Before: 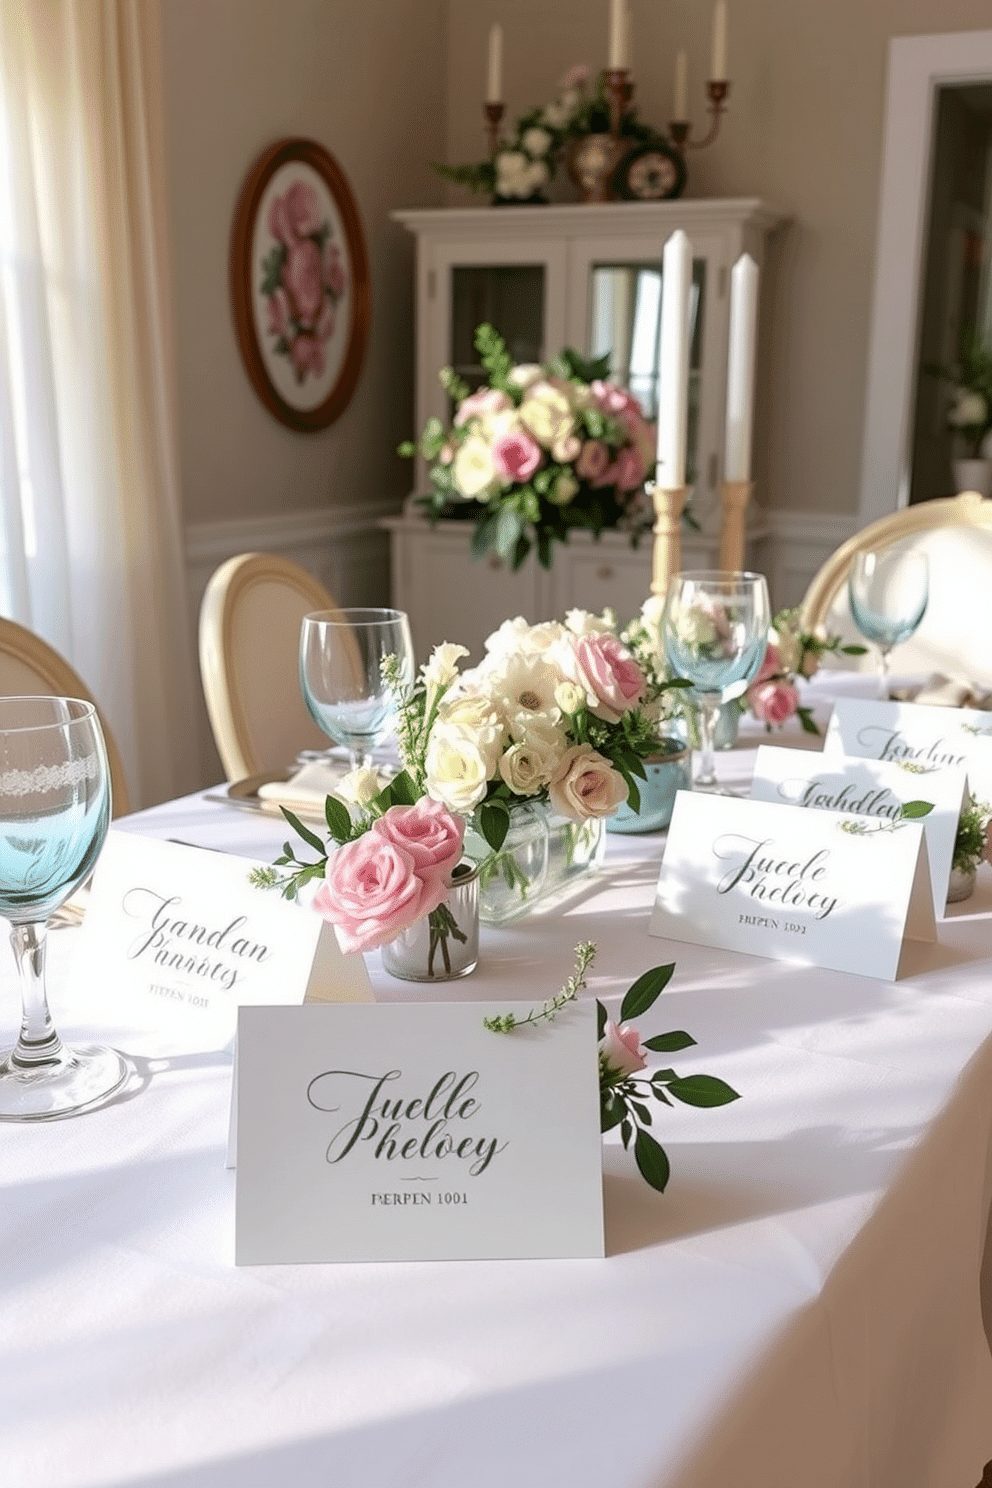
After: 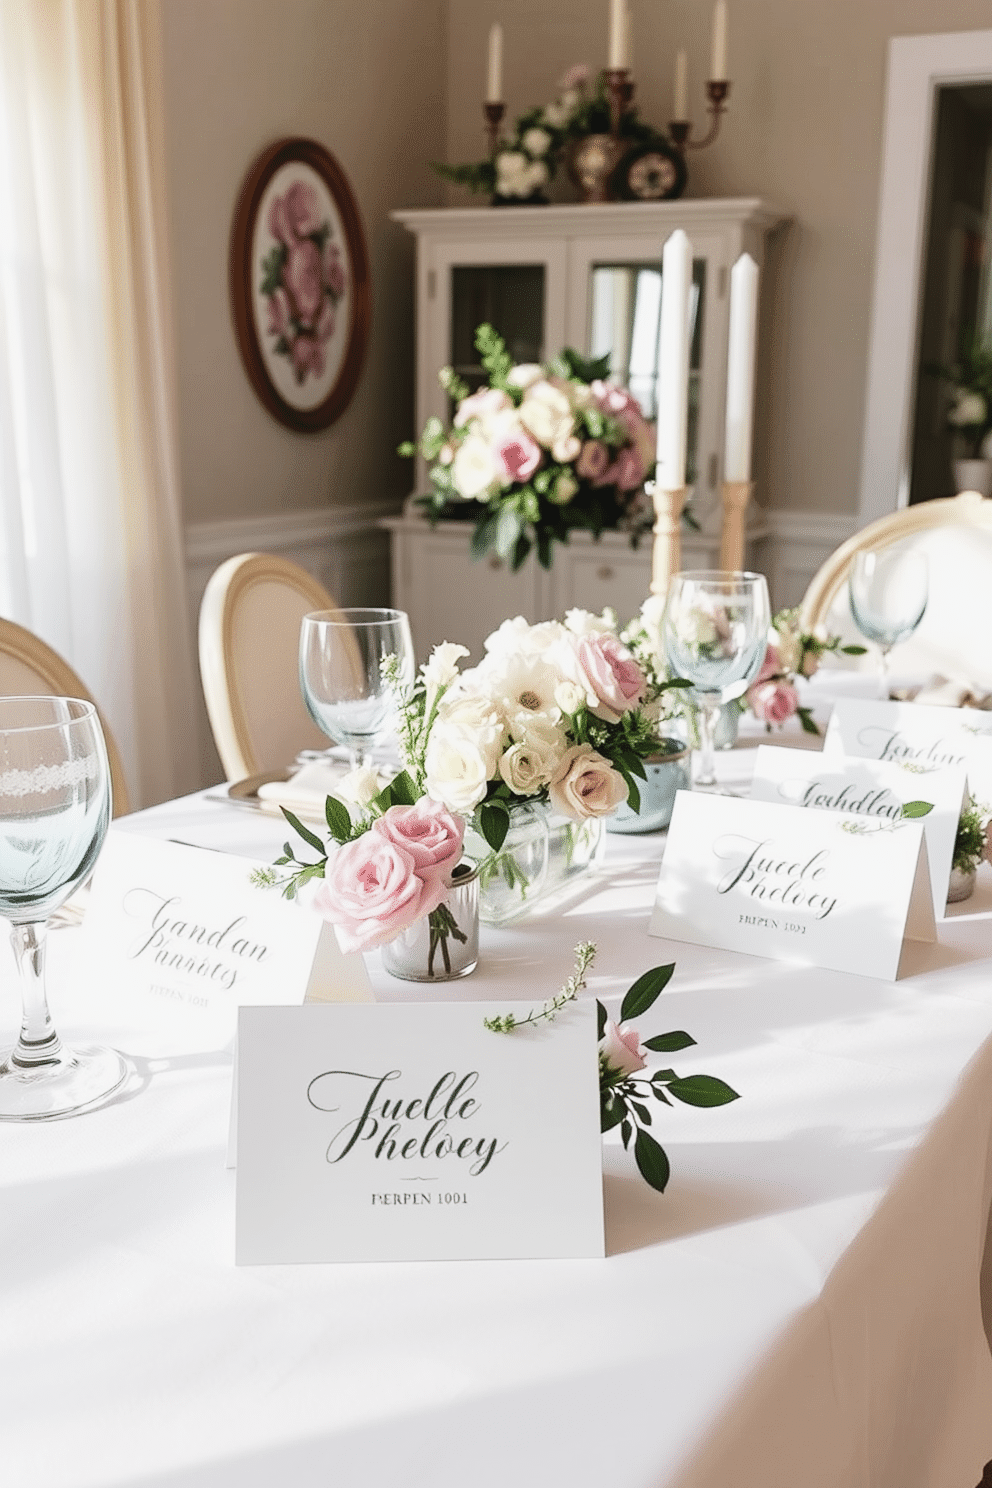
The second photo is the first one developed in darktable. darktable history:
tone curve: curves: ch0 [(0, 0.036) (0.037, 0.042) (0.167, 0.143) (0.433, 0.502) (0.531, 0.637) (0.696, 0.825) (0.856, 0.92) (1, 0.98)]; ch1 [(0, 0) (0.424, 0.383) (0.482, 0.459) (0.501, 0.5) (0.522, 0.526) (0.559, 0.563) (0.604, 0.646) (0.715, 0.729) (1, 1)]; ch2 [(0, 0) (0.369, 0.388) (0.45, 0.48) (0.499, 0.502) (0.504, 0.504) (0.512, 0.526) (0.581, 0.595) (0.708, 0.786) (1, 1)], preserve colors none
contrast brightness saturation: contrast -0.042, saturation -0.392
color zones: curves: ch1 [(0.25, 0.61) (0.75, 0.248)]
